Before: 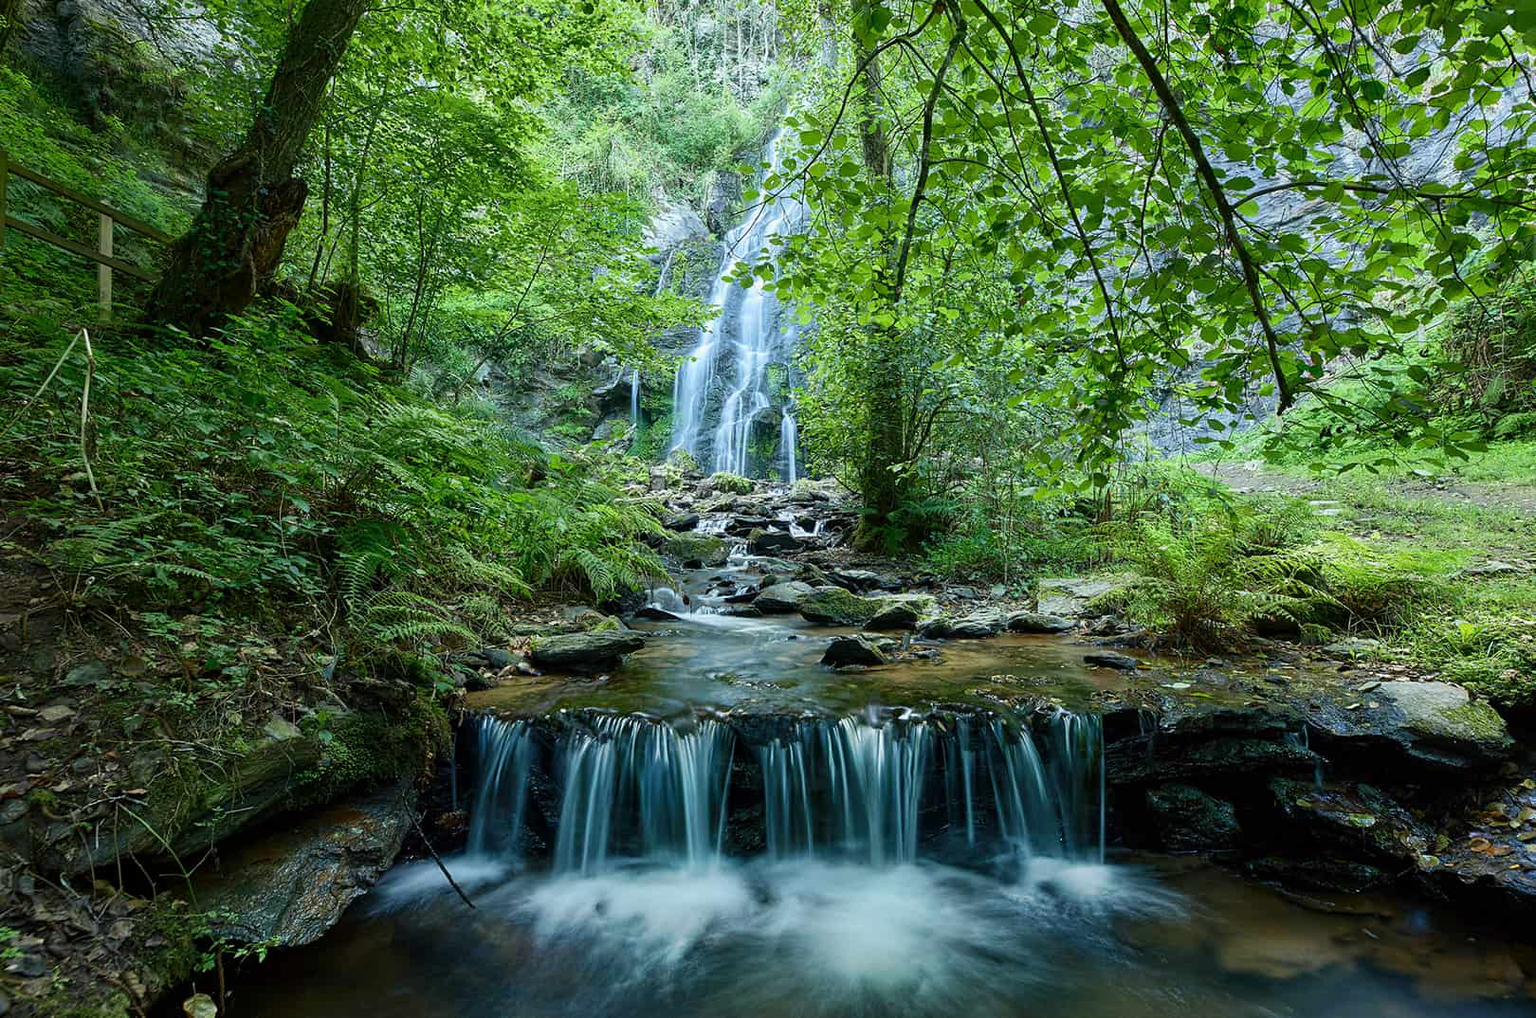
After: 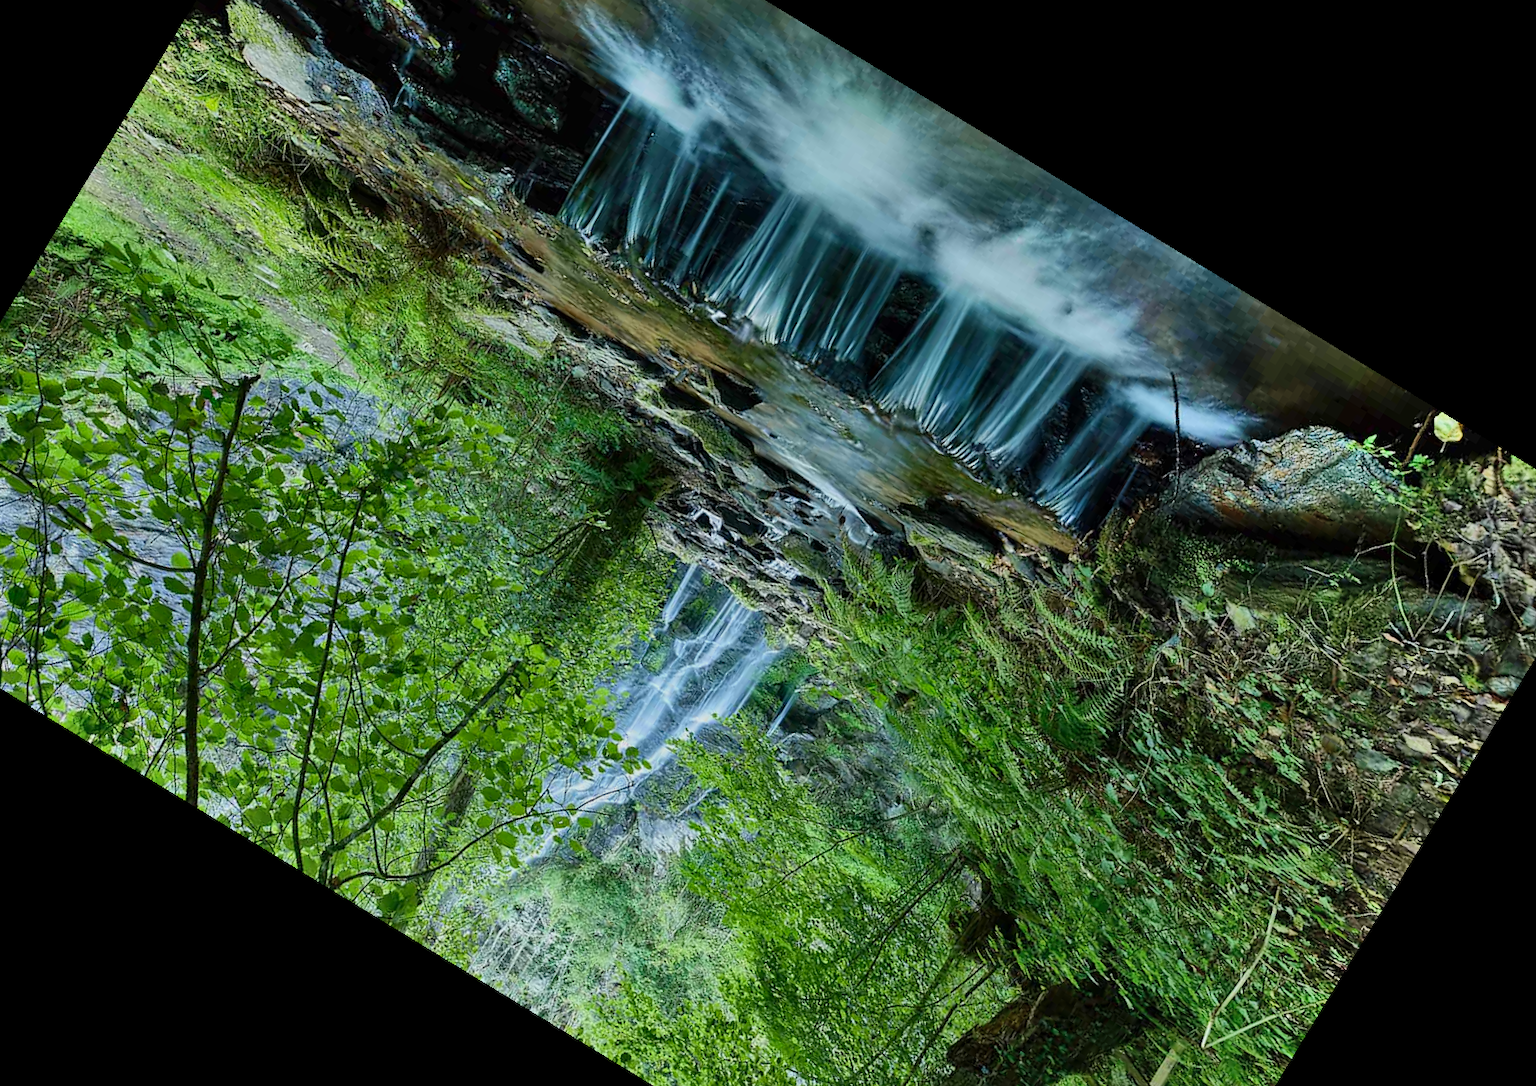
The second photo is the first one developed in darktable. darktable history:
crop and rotate: angle 148.68°, left 9.111%, top 15.603%, right 4.588%, bottom 17.041%
shadows and highlights: shadows 80.73, white point adjustment -9.07, highlights -61.46, soften with gaussian
